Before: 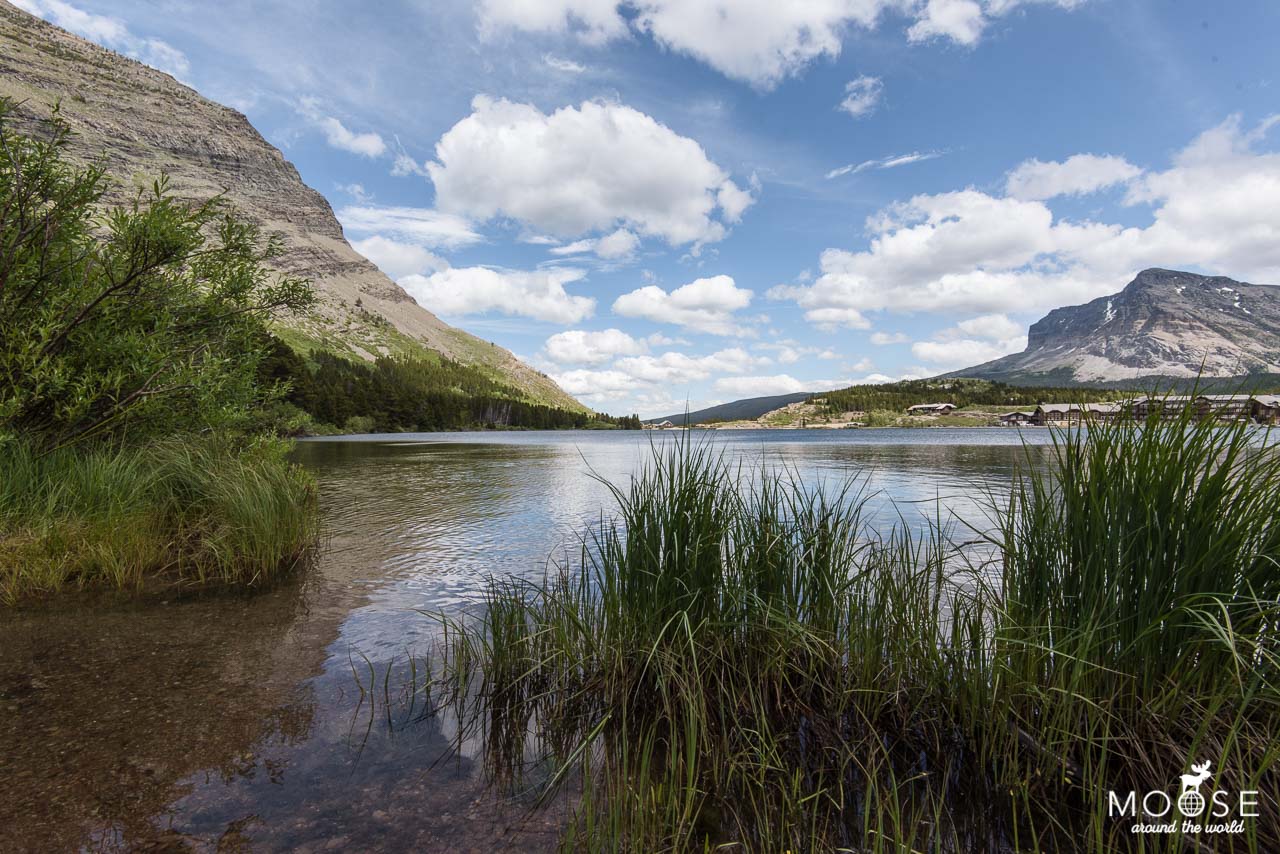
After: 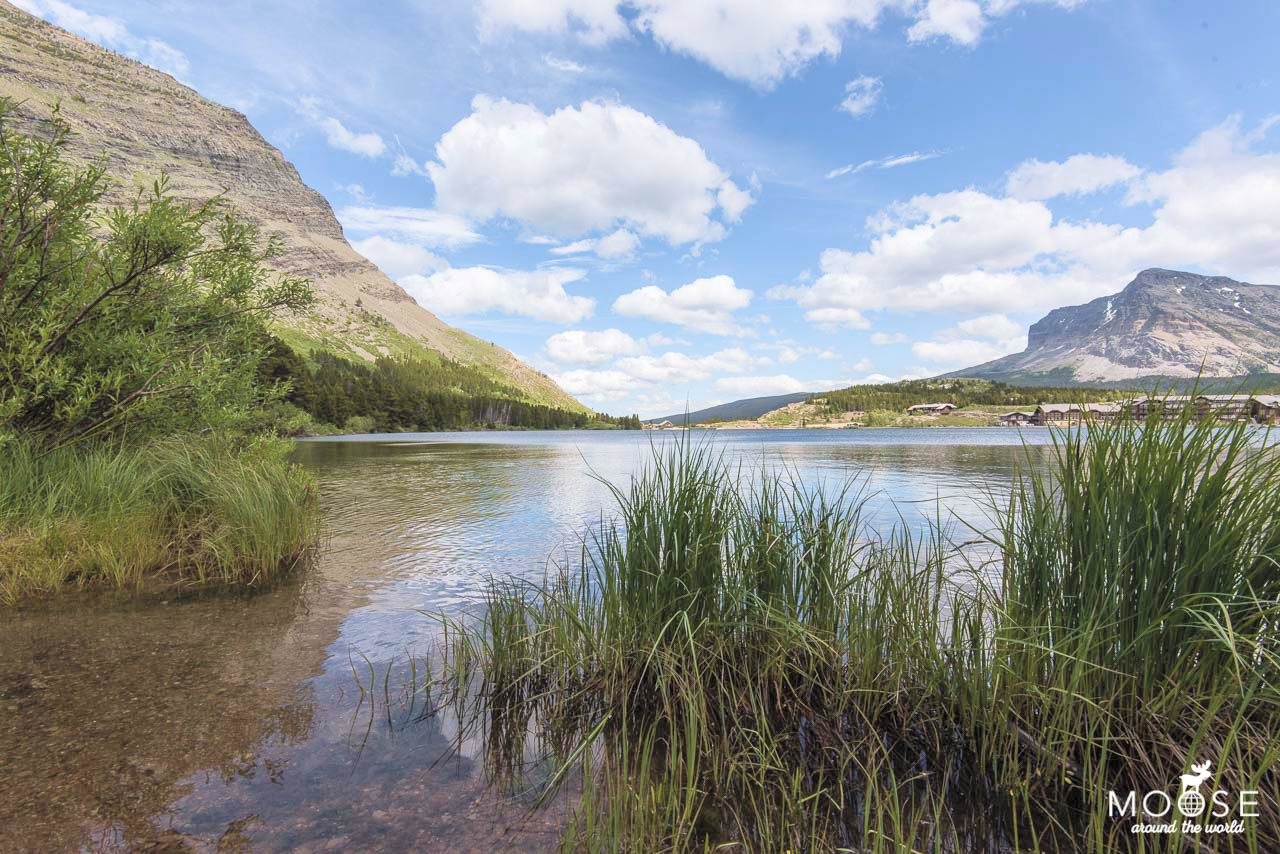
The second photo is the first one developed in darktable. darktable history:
contrast brightness saturation: brightness 0.285
velvia: on, module defaults
